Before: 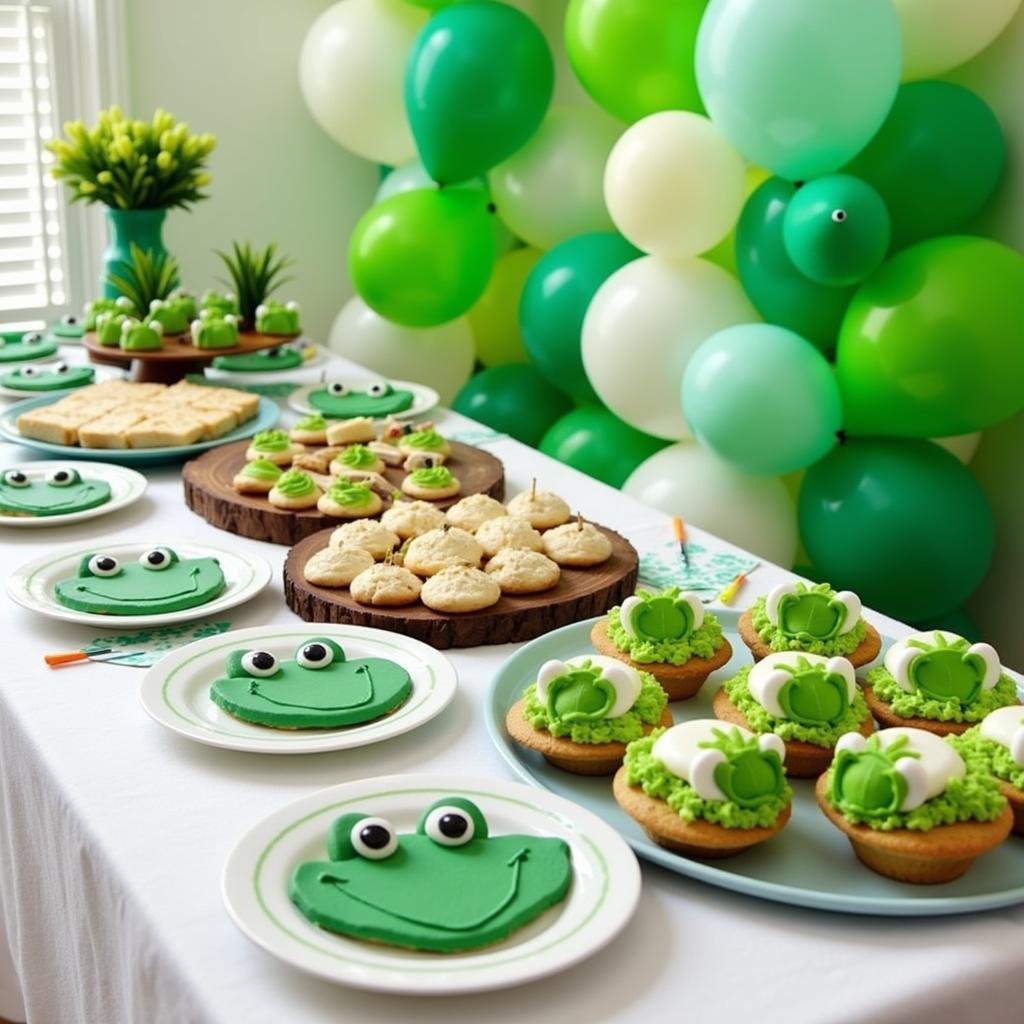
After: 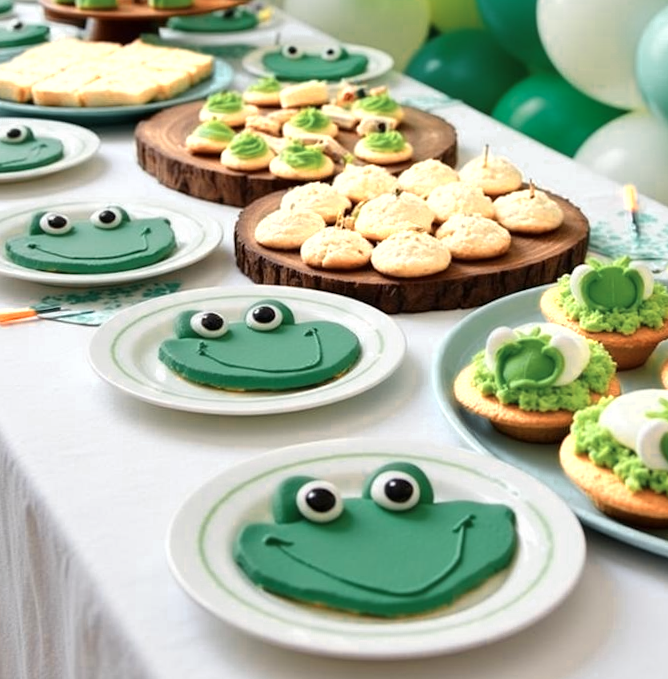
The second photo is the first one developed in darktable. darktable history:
color zones: curves: ch0 [(0.018, 0.548) (0.197, 0.654) (0.425, 0.447) (0.605, 0.658) (0.732, 0.579)]; ch1 [(0.105, 0.531) (0.224, 0.531) (0.386, 0.39) (0.618, 0.456) (0.732, 0.456) (0.956, 0.421)]; ch2 [(0.039, 0.583) (0.215, 0.465) (0.399, 0.544) (0.465, 0.548) (0.614, 0.447) (0.724, 0.43) (0.882, 0.623) (0.956, 0.632)], mix 42.11%
crop and rotate: angle -1.14°, left 3.857%, top 32.345%, right 29.573%
shadows and highlights: shadows 75.22, highlights -26.14, soften with gaussian
